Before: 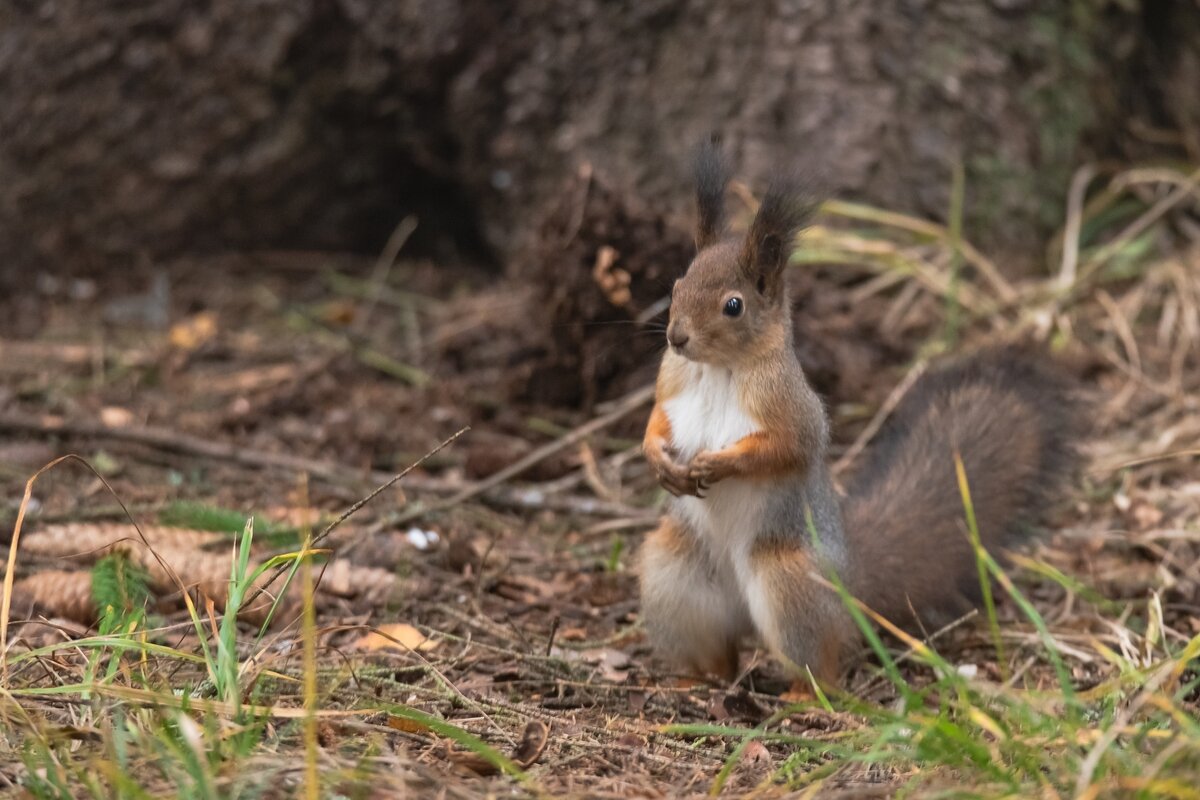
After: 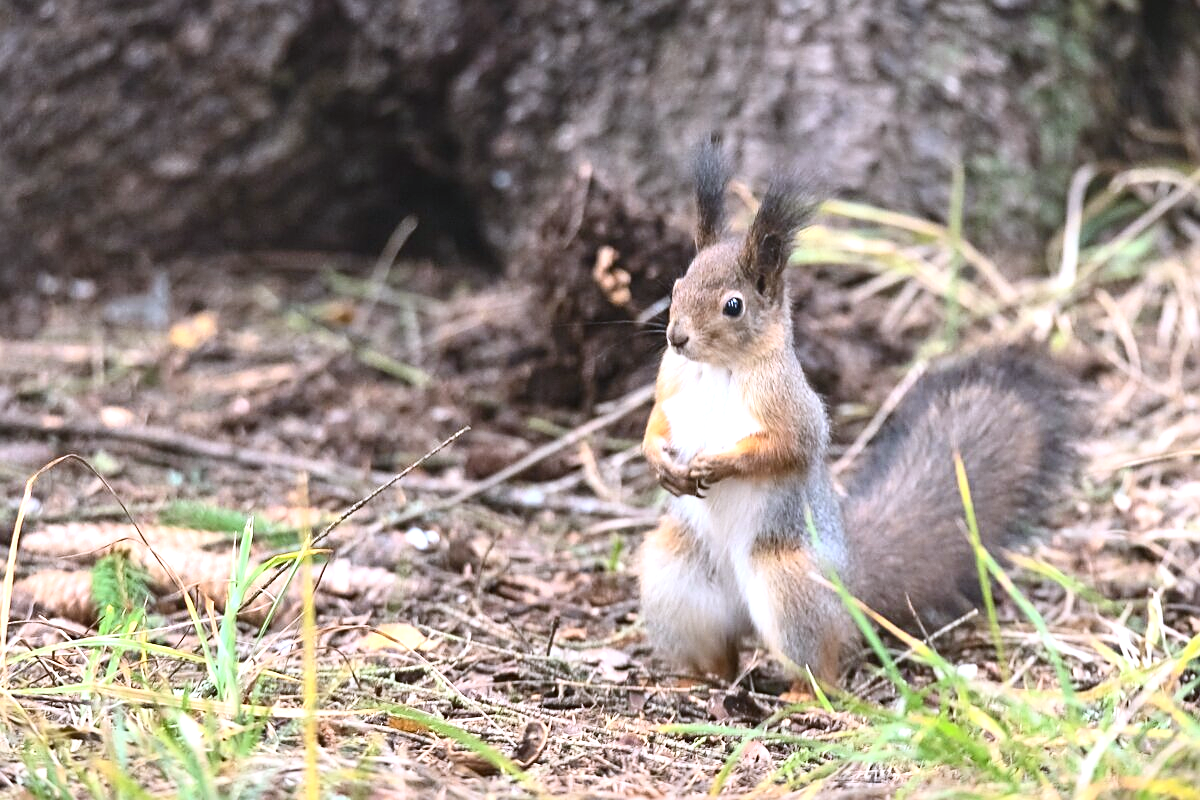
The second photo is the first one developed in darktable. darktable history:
sharpen: on, module defaults
white balance: red 0.948, green 1.02, blue 1.176
exposure: black level correction 0, exposure 1.1 EV, compensate exposure bias true, compensate highlight preservation false
contrast brightness saturation: contrast 0.24, brightness 0.09
